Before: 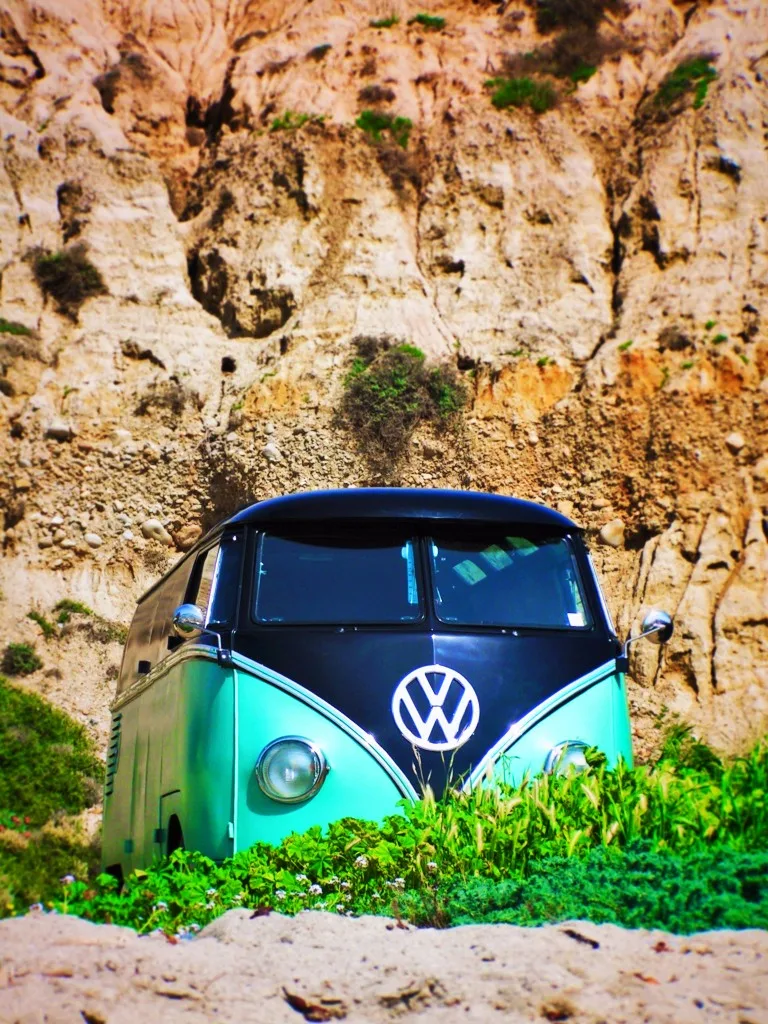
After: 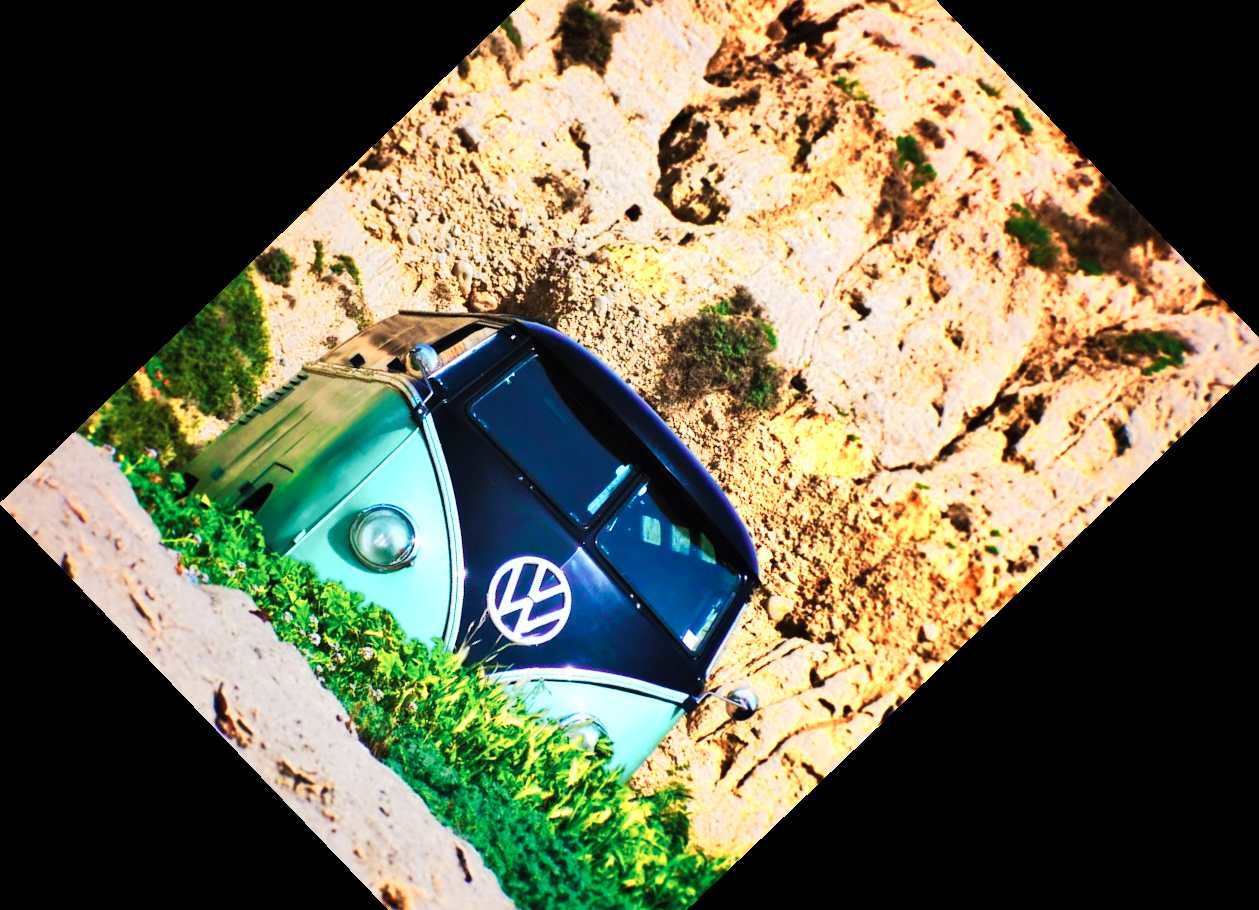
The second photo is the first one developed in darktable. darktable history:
tone curve: curves: ch0 [(0, 0) (0.003, 0.005) (0.011, 0.011) (0.025, 0.022) (0.044, 0.035) (0.069, 0.051) (0.1, 0.073) (0.136, 0.106) (0.177, 0.147) (0.224, 0.195) (0.277, 0.253) (0.335, 0.315) (0.399, 0.388) (0.468, 0.488) (0.543, 0.586) (0.623, 0.685) (0.709, 0.764) (0.801, 0.838) (0.898, 0.908) (1, 1)], preserve colors none
color zones: curves: ch0 [(0.018, 0.548) (0.197, 0.654) (0.425, 0.447) (0.605, 0.658) (0.732, 0.579)]; ch1 [(0.105, 0.531) (0.224, 0.531) (0.386, 0.39) (0.618, 0.456) (0.732, 0.456) (0.956, 0.421)]; ch2 [(0.039, 0.583) (0.215, 0.465) (0.399, 0.544) (0.465, 0.548) (0.614, 0.447) (0.724, 0.43) (0.882, 0.623) (0.956, 0.632)]
crop and rotate: angle -46.26°, top 16.234%, right 0.912%, bottom 11.704%
